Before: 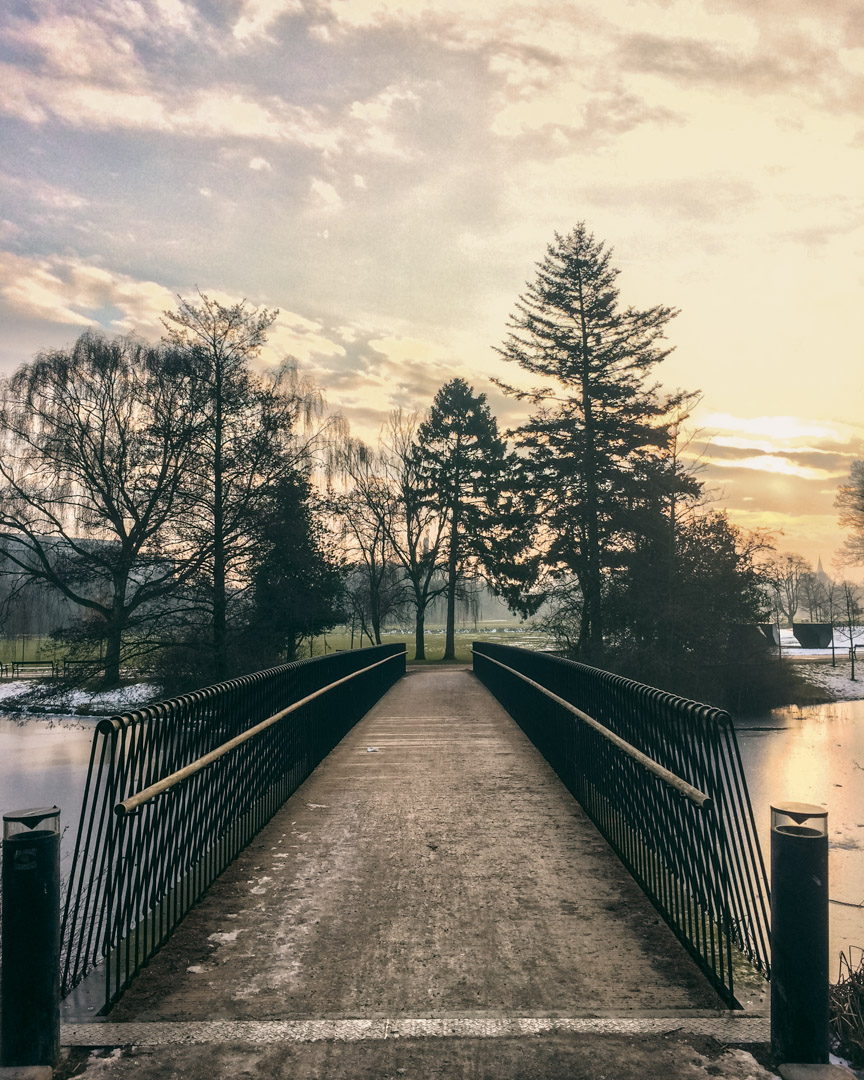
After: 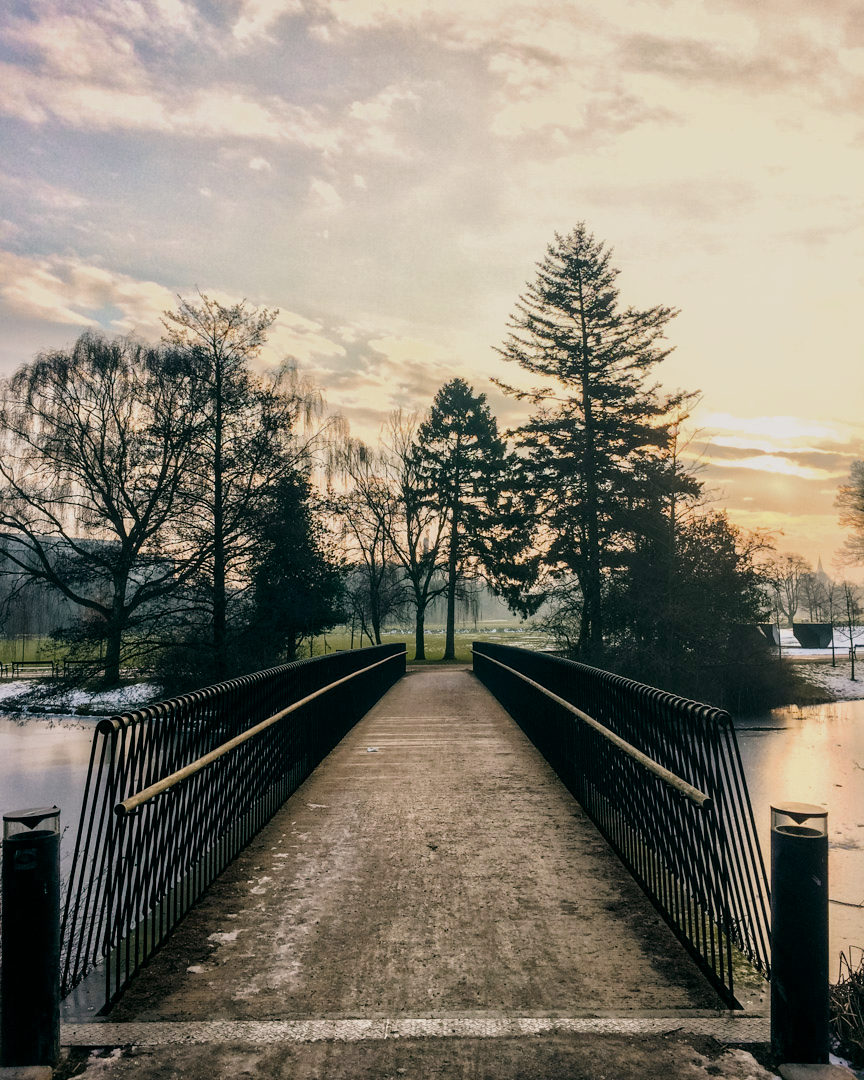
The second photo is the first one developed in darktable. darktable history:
filmic rgb: middle gray luminance 9.36%, black relative exposure -10.62 EV, white relative exposure 3.44 EV, threshold 6 EV, target black luminance 0%, hardness 5.94, latitude 59.62%, contrast 1.09, highlights saturation mix 4.81%, shadows ↔ highlights balance 29.38%, iterations of high-quality reconstruction 0, enable highlight reconstruction true
color balance rgb: perceptual saturation grading › global saturation 20%, perceptual saturation grading › highlights -24.959%, perceptual saturation grading › shadows 49.536%
